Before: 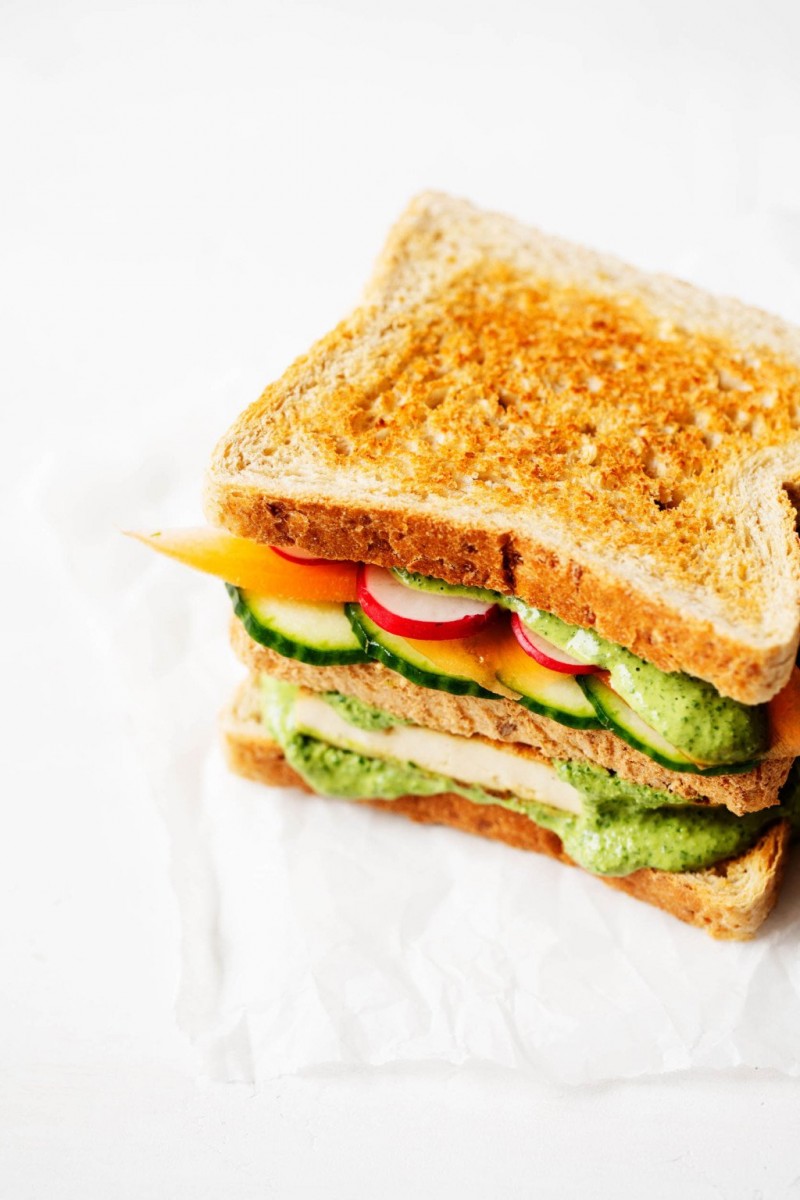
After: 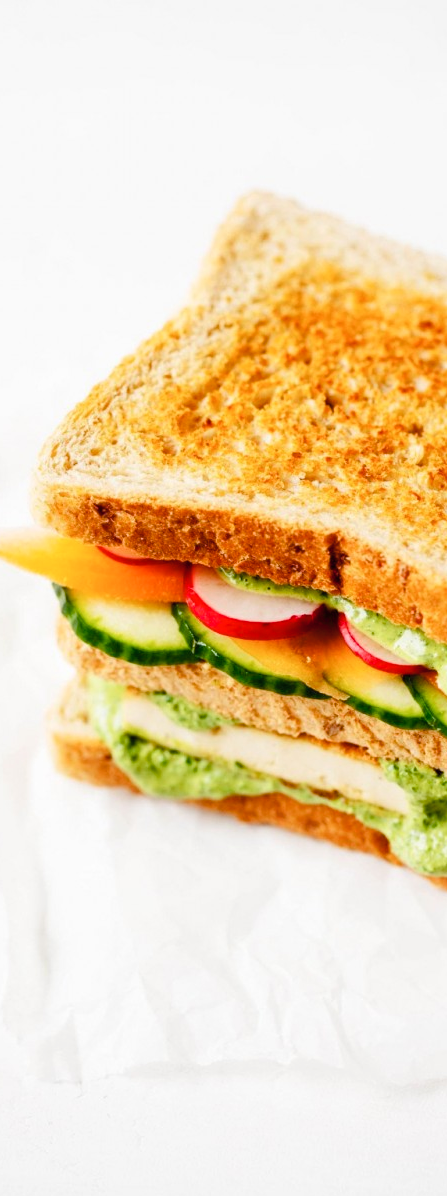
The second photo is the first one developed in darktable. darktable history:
crop: left 21.674%, right 22.086%
color balance rgb: perceptual saturation grading › global saturation 20%, perceptual saturation grading › highlights -25%, perceptual saturation grading › shadows 25%
contrast brightness saturation: contrast 0.05, brightness 0.06, saturation 0.01
